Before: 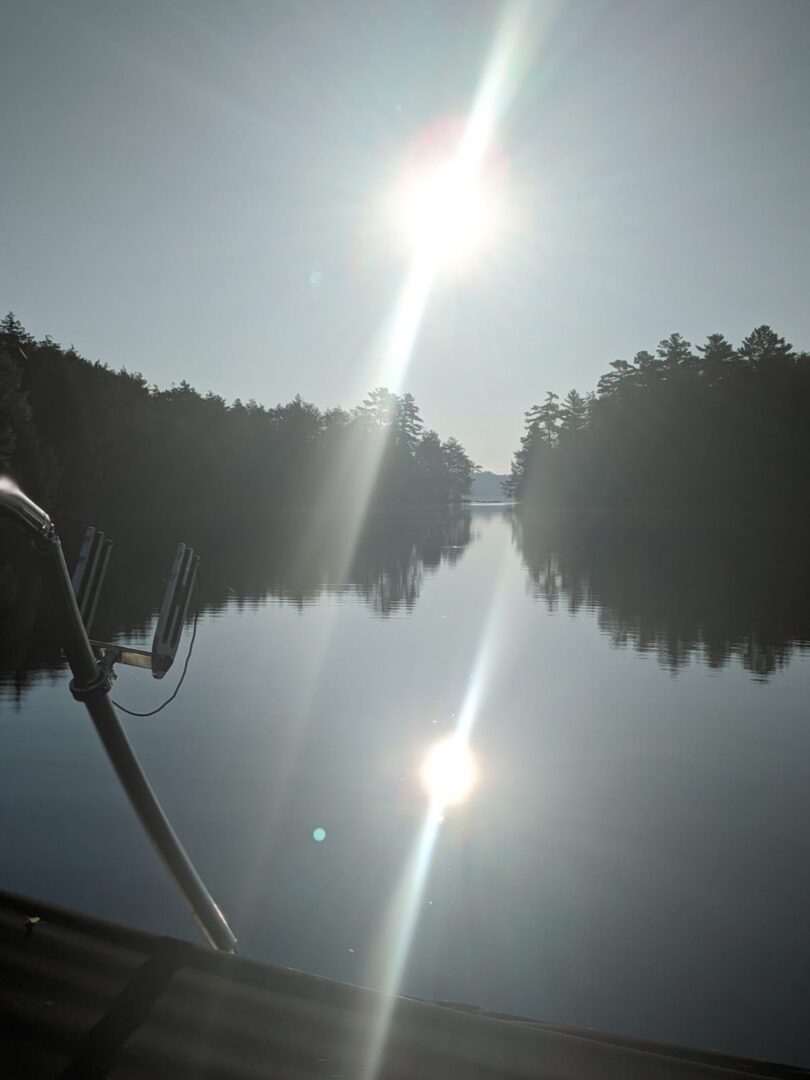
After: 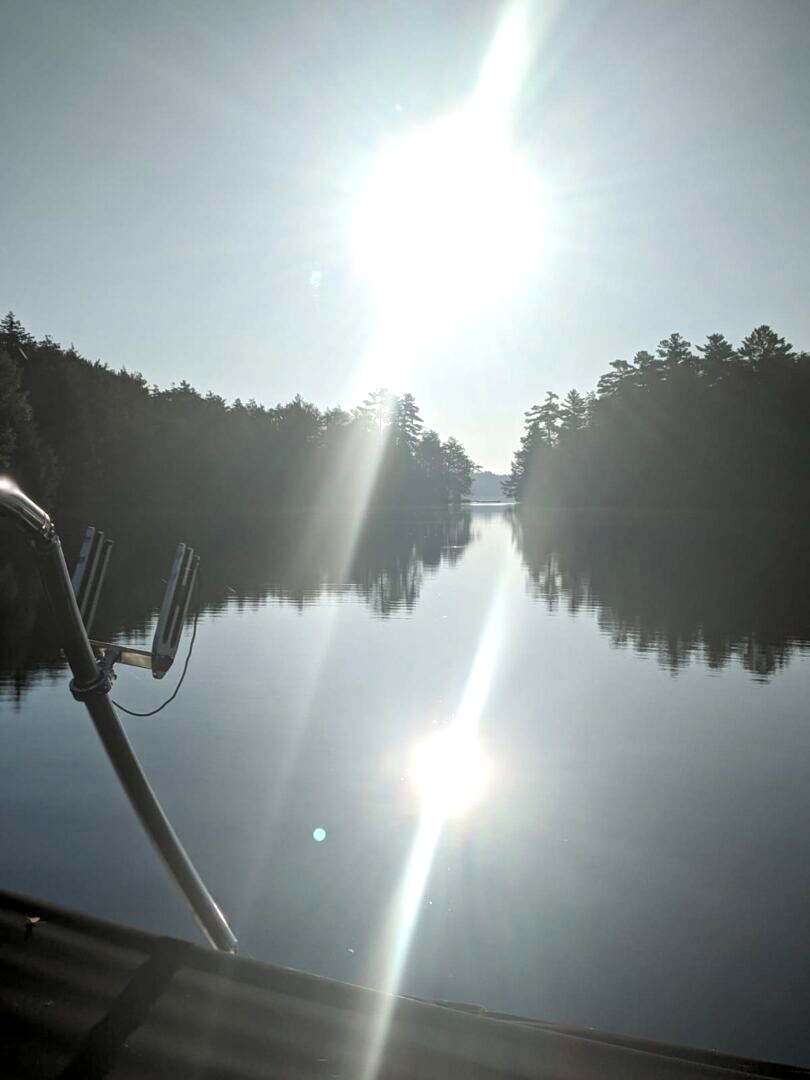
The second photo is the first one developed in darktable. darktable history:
local contrast: detail 130%
exposure: exposure 0.493 EV, compensate highlight preservation false
base curve: curves: ch0 [(0, 0) (0.989, 0.992)], preserve colors none
